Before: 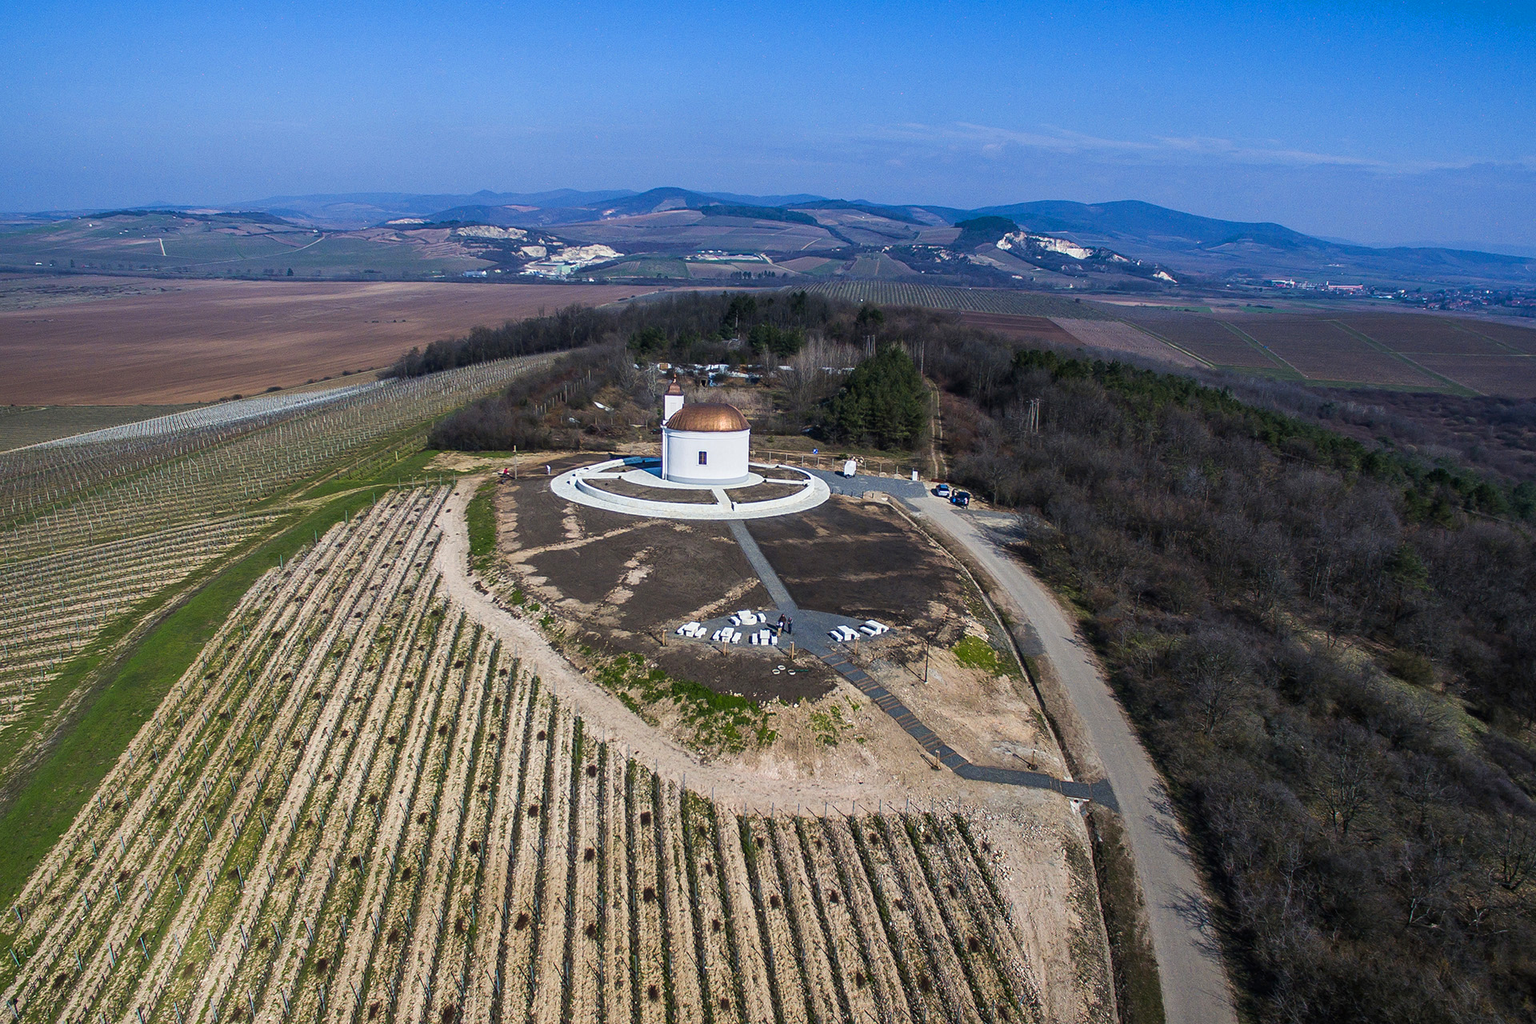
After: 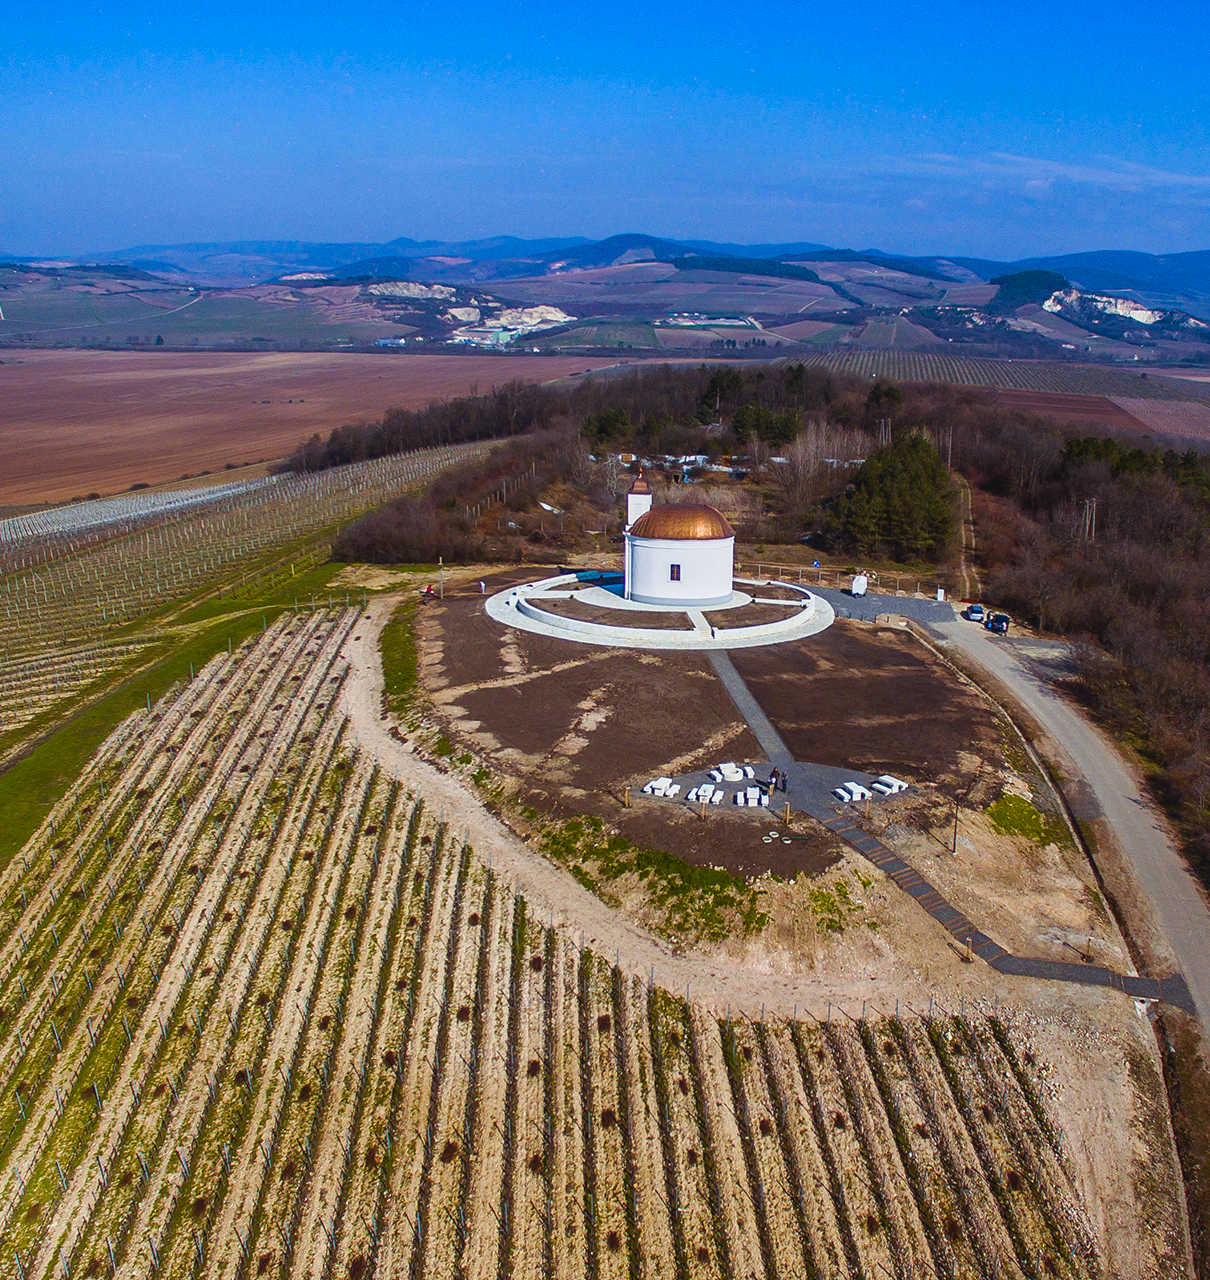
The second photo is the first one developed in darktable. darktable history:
shadows and highlights: shadows -0.34, highlights 41.4
color balance rgb: shadows lift › chroma 9.789%, shadows lift › hue 42.19°, linear chroma grading › global chroma 15.645%, perceptual saturation grading › global saturation 31.262%, global vibrance 20%
contrast brightness saturation: contrast -0.083, brightness -0.037, saturation -0.113
crop: left 10.612%, right 26.327%
